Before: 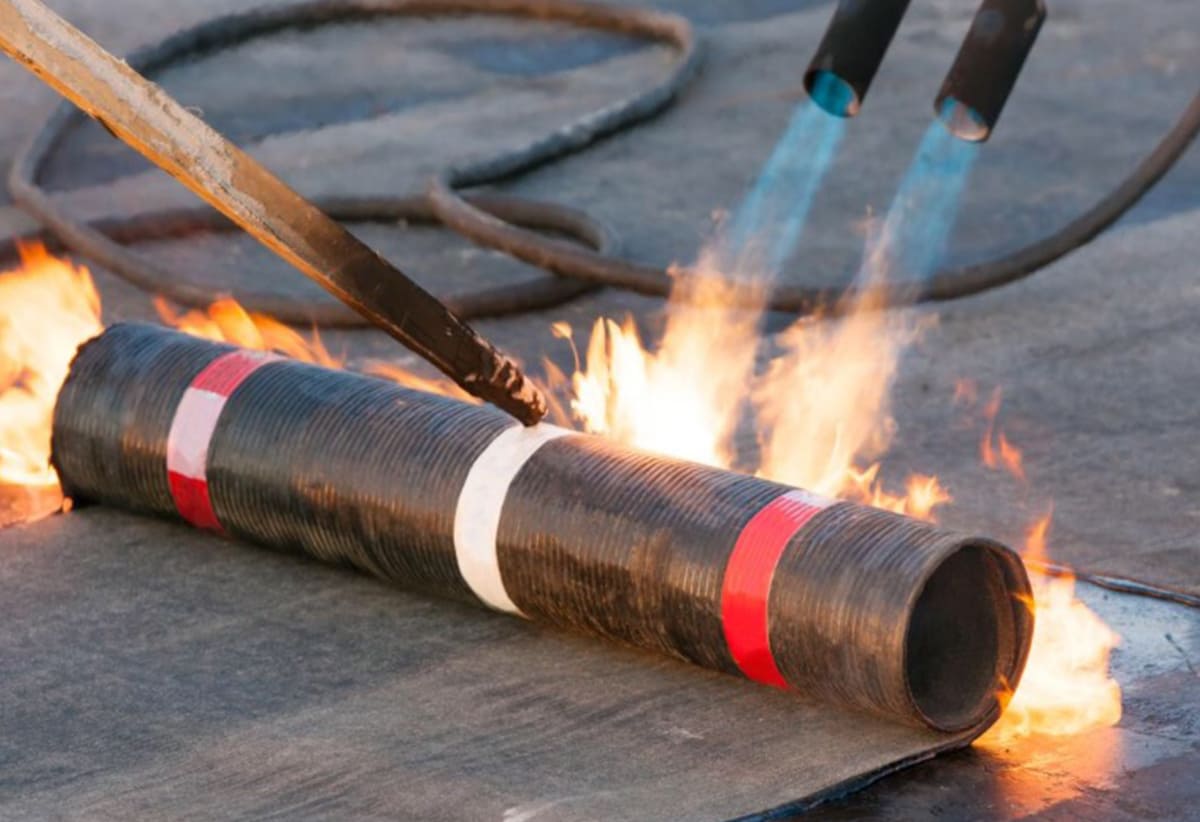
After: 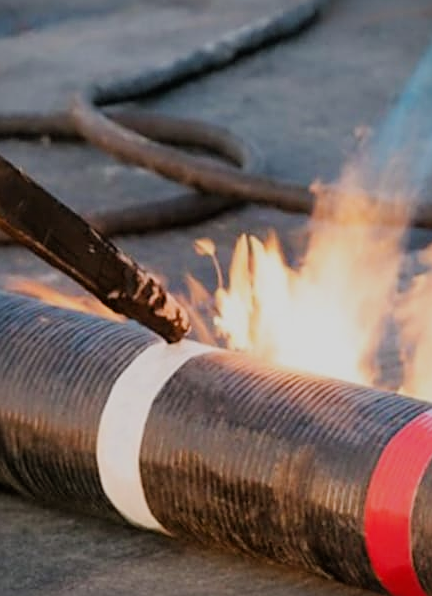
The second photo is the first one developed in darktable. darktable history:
vignetting: fall-off start 92.31%, brightness -0.596, saturation 0.002
crop and rotate: left 29.772%, top 10.189%, right 34.189%, bottom 17.234%
filmic rgb: black relative exposure -7.65 EV, white relative exposure 4.56 EV, hardness 3.61, iterations of high-quality reconstruction 0
sharpen: on, module defaults
